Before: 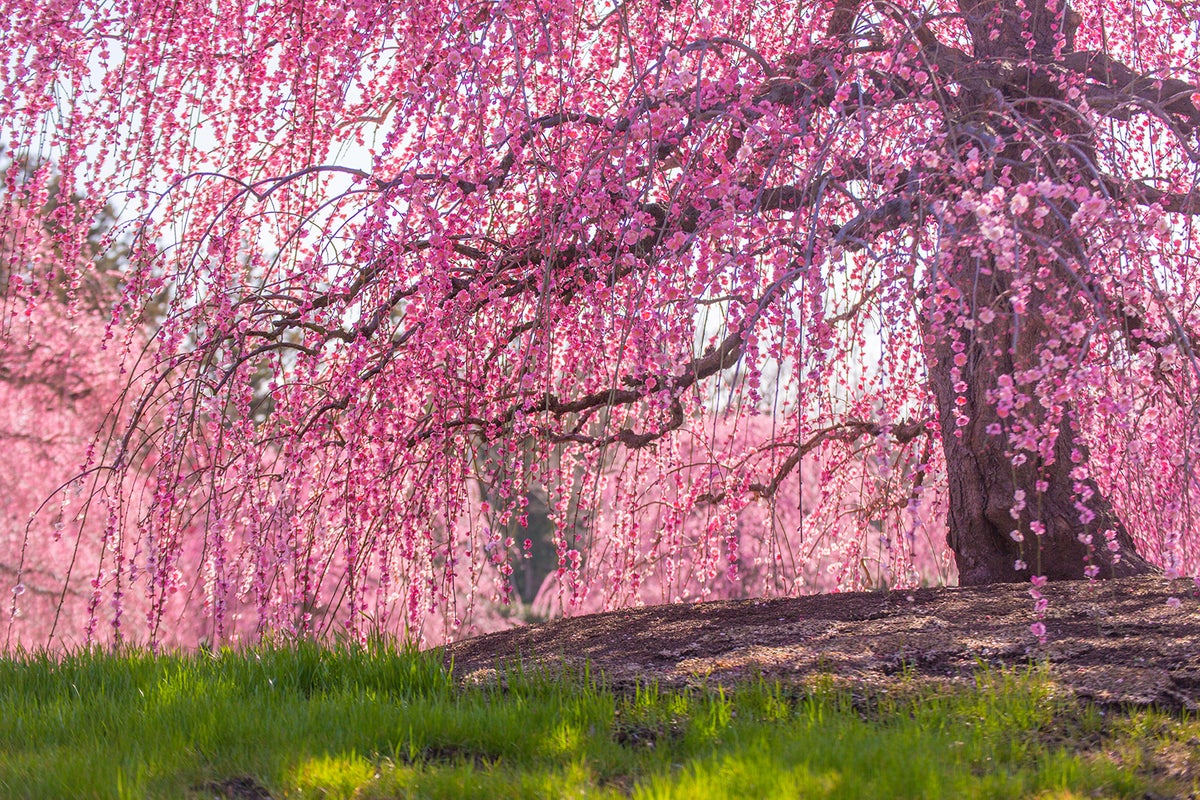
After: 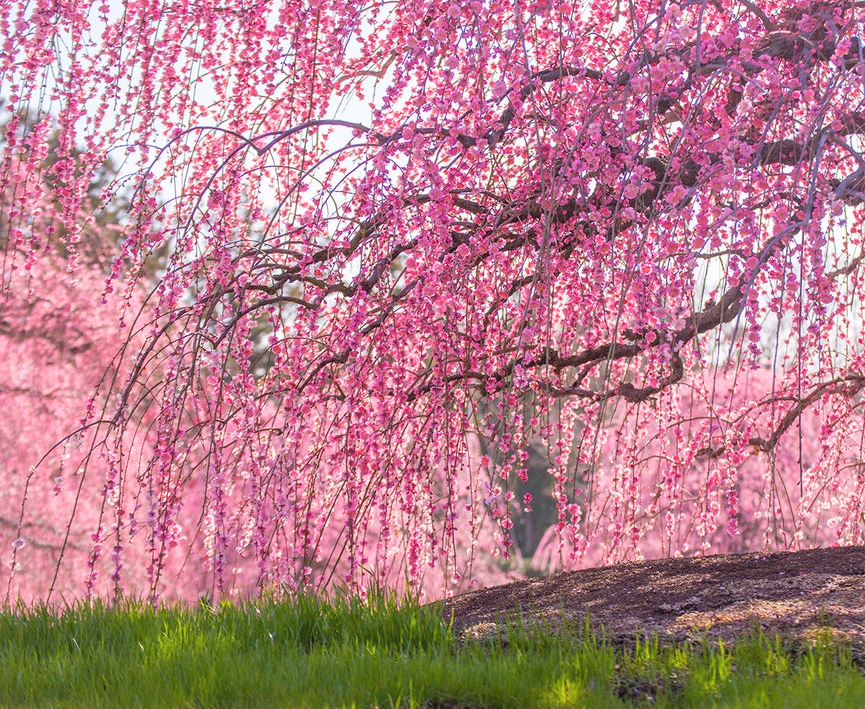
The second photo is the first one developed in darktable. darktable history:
crop: top 5.757%, right 27.879%, bottom 5.581%
contrast brightness saturation: contrast 0.047, brightness 0.059, saturation 0.012
